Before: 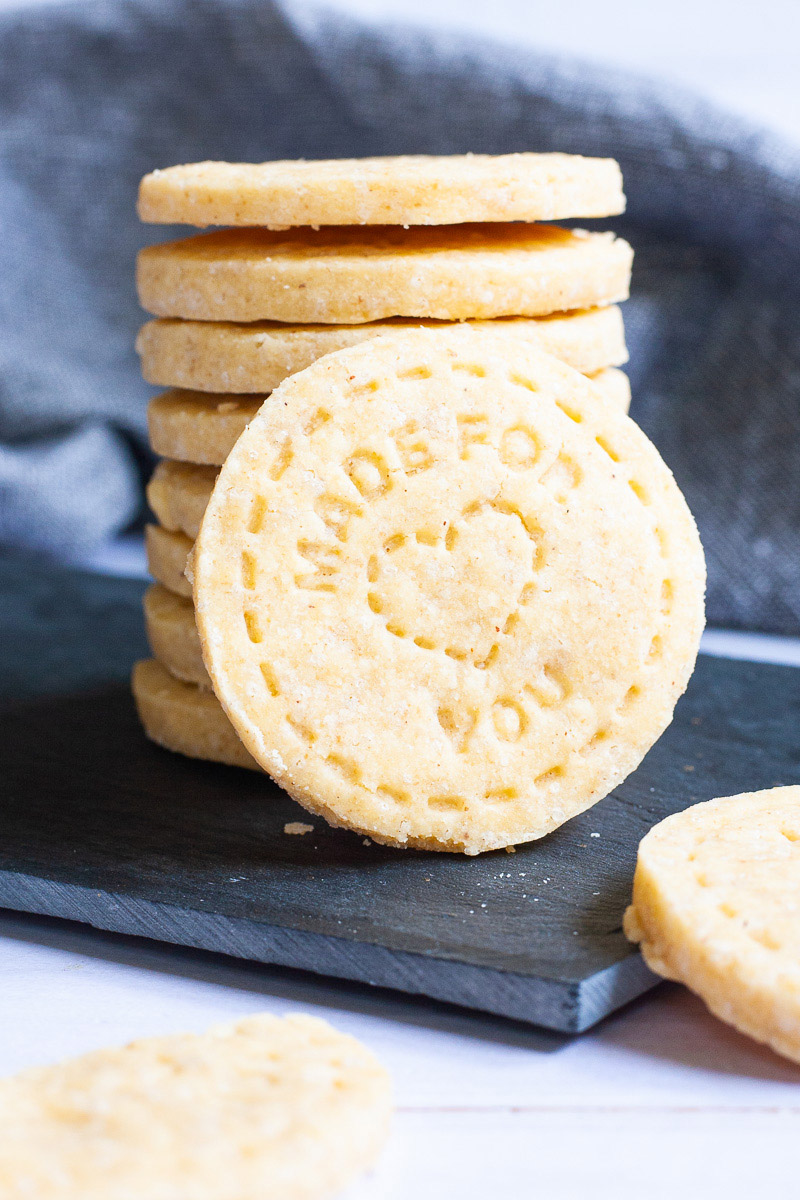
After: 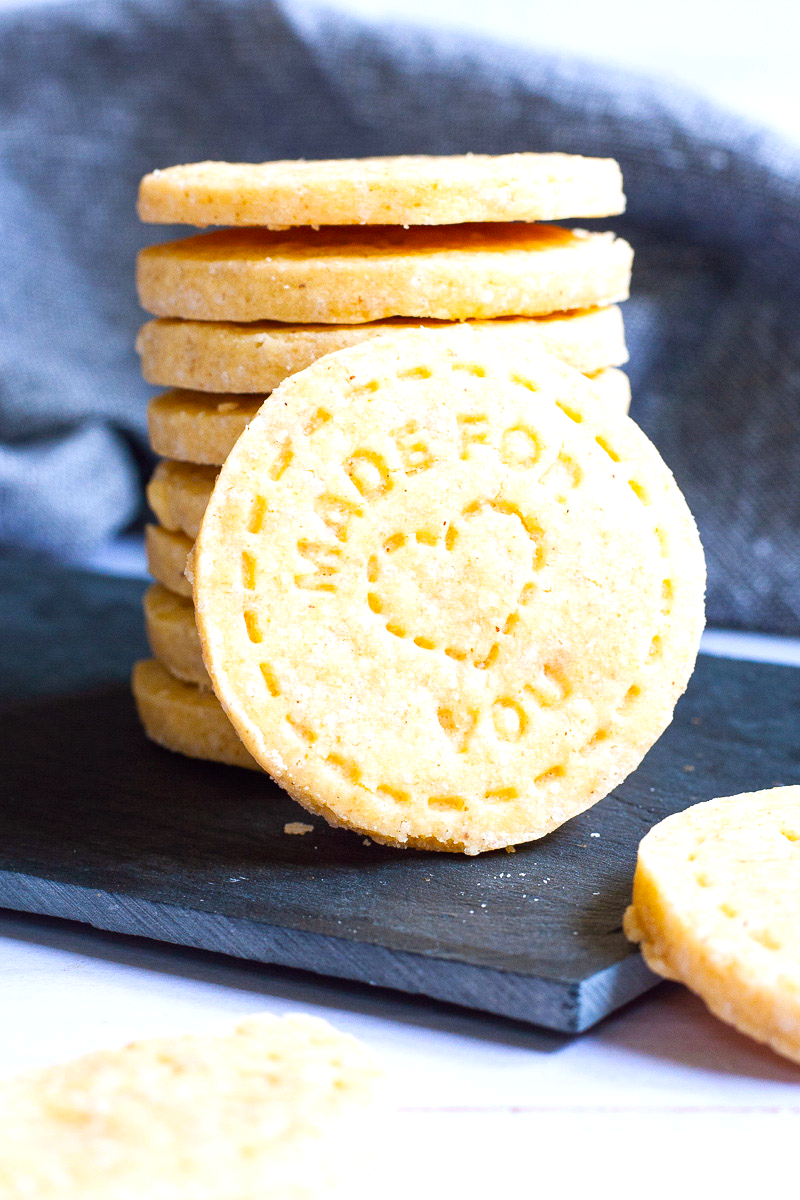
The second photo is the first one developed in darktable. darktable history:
color balance: lift [1, 1.001, 0.999, 1.001], gamma [1, 1.004, 1.007, 0.993], gain [1, 0.991, 0.987, 1.013], contrast 7.5%, contrast fulcrum 10%, output saturation 115%
